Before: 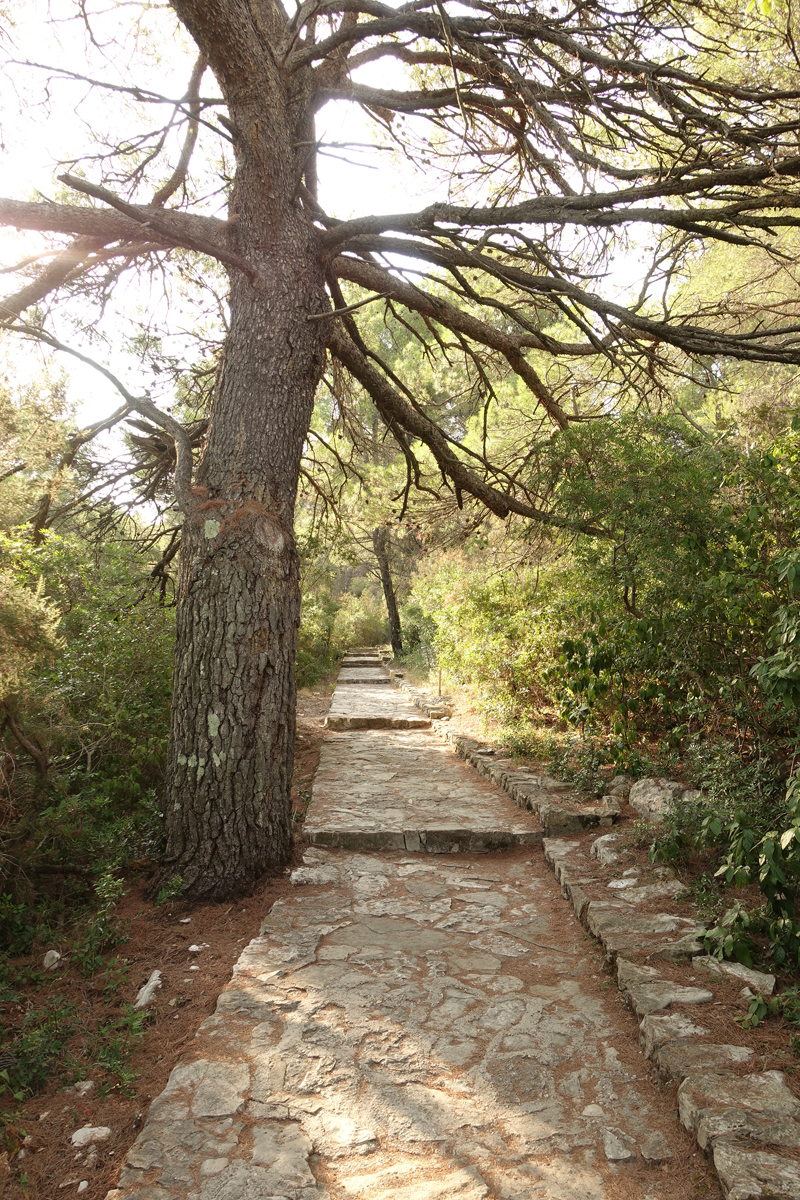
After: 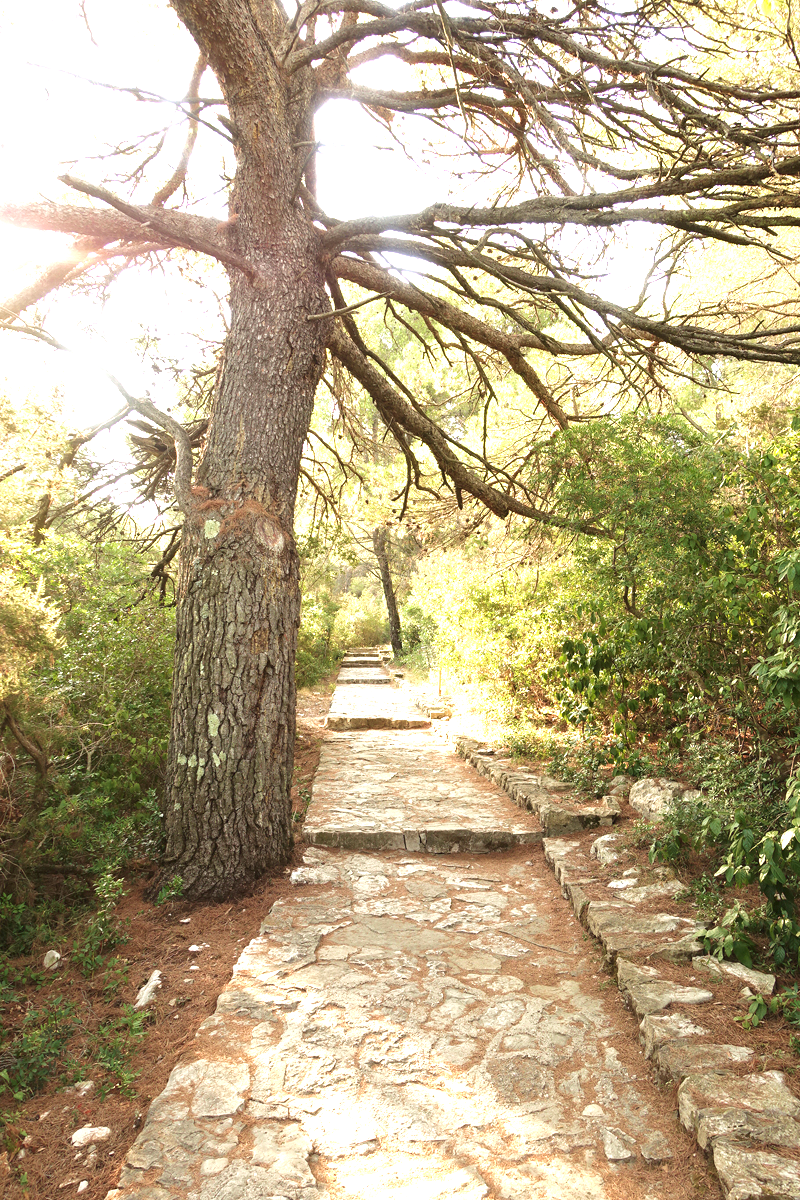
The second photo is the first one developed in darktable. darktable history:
tone equalizer: edges refinement/feathering 500, mask exposure compensation -1.57 EV, preserve details no
exposure: black level correction 0, exposure 1.2 EV, compensate highlight preservation false
velvia: on, module defaults
